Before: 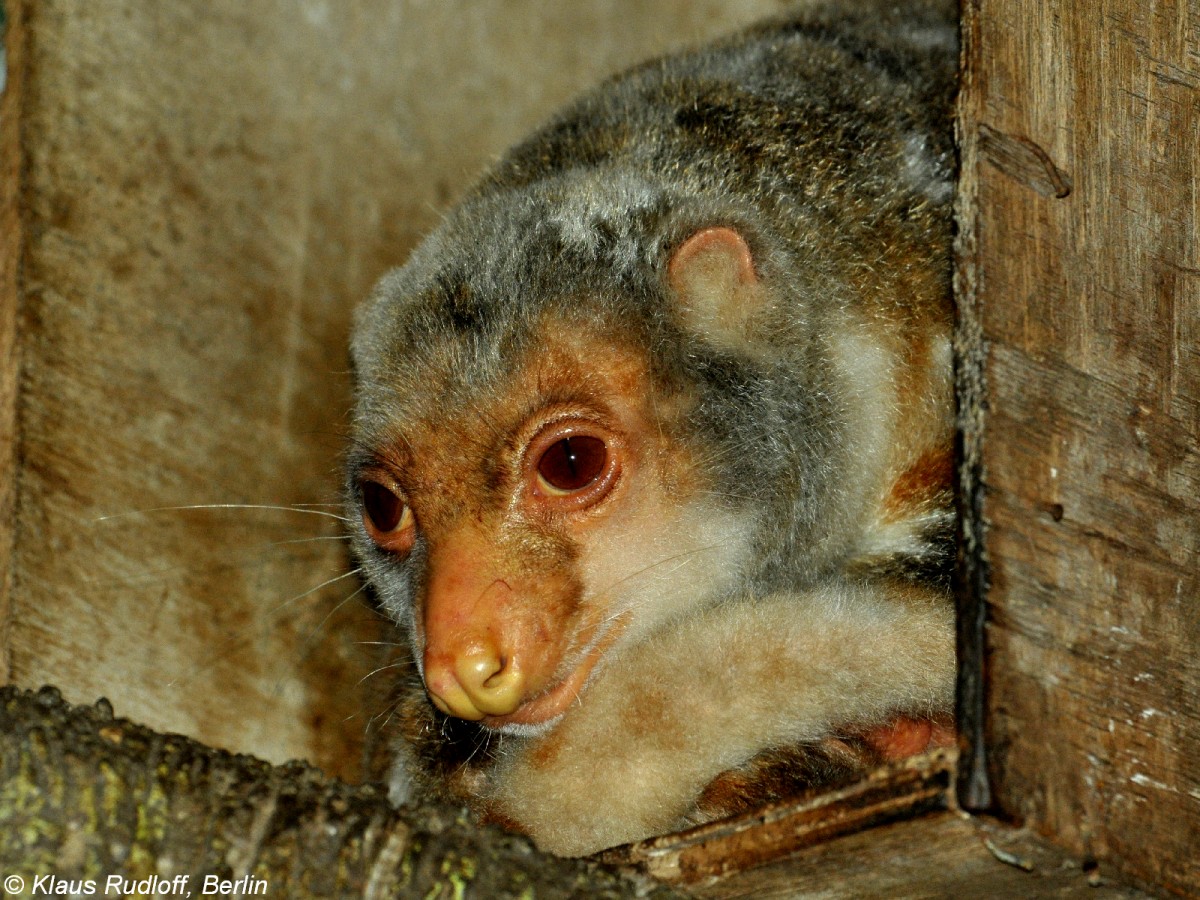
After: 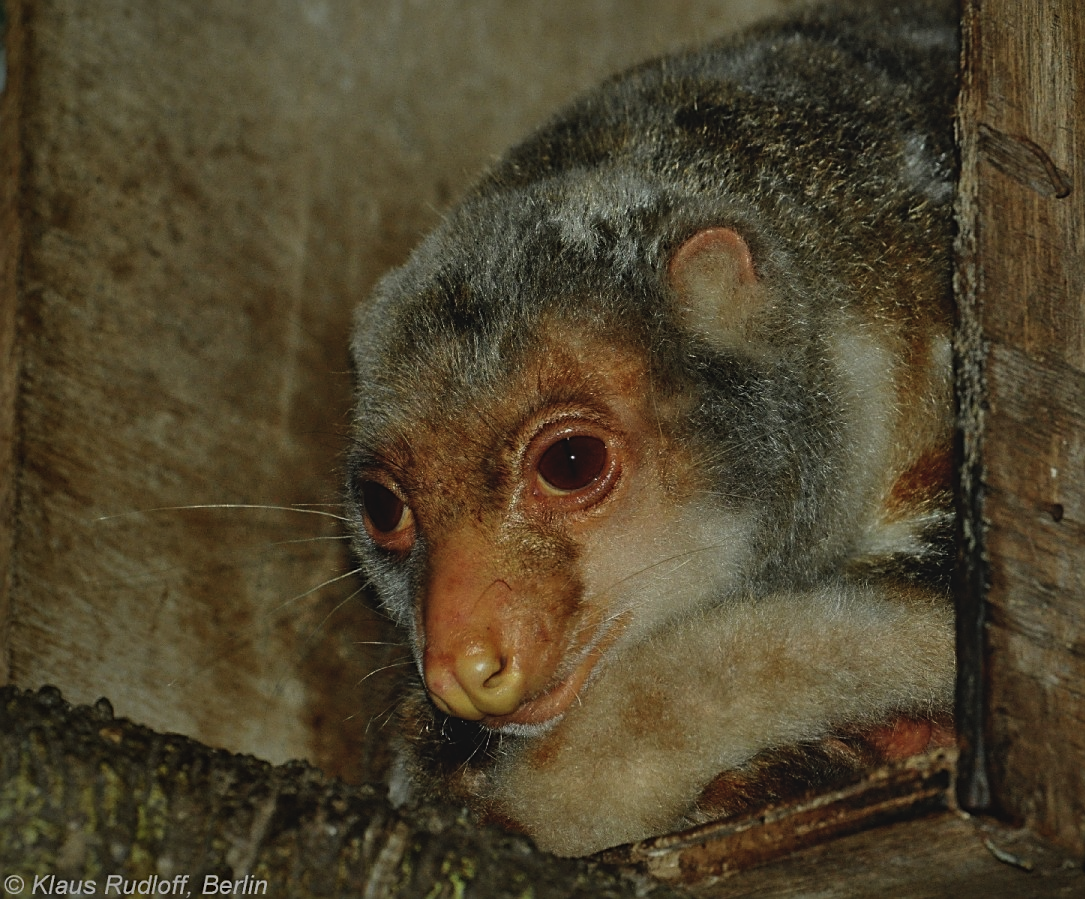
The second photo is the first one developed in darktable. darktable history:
vignetting: brightness -0.376, saturation 0.017, center (0.217, -0.228)
sharpen: on, module defaults
crop: right 9.501%, bottom 0.024%
local contrast: mode bilateral grid, contrast 21, coarseness 51, detail 120%, midtone range 0.2
exposure: black level correction -0.018, exposure -1.062 EV, compensate exposure bias true, compensate highlight preservation false
